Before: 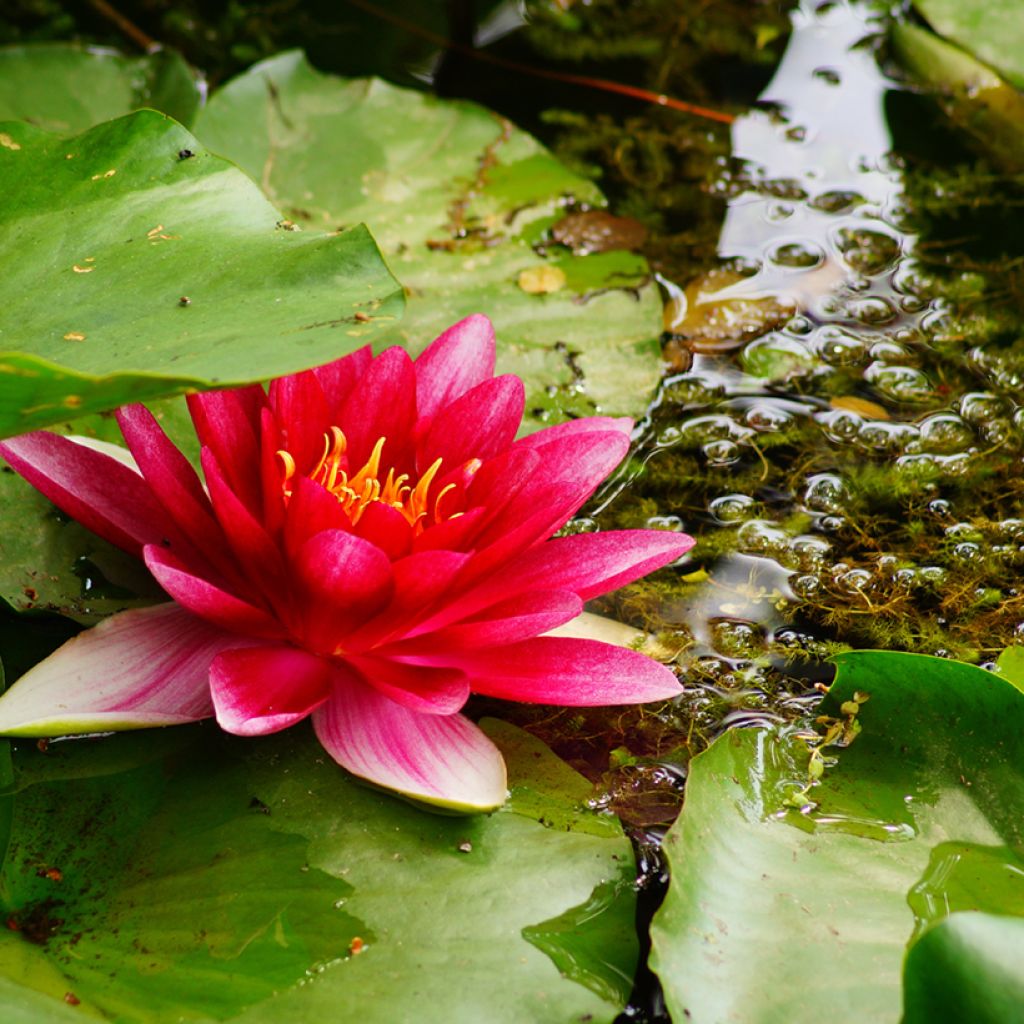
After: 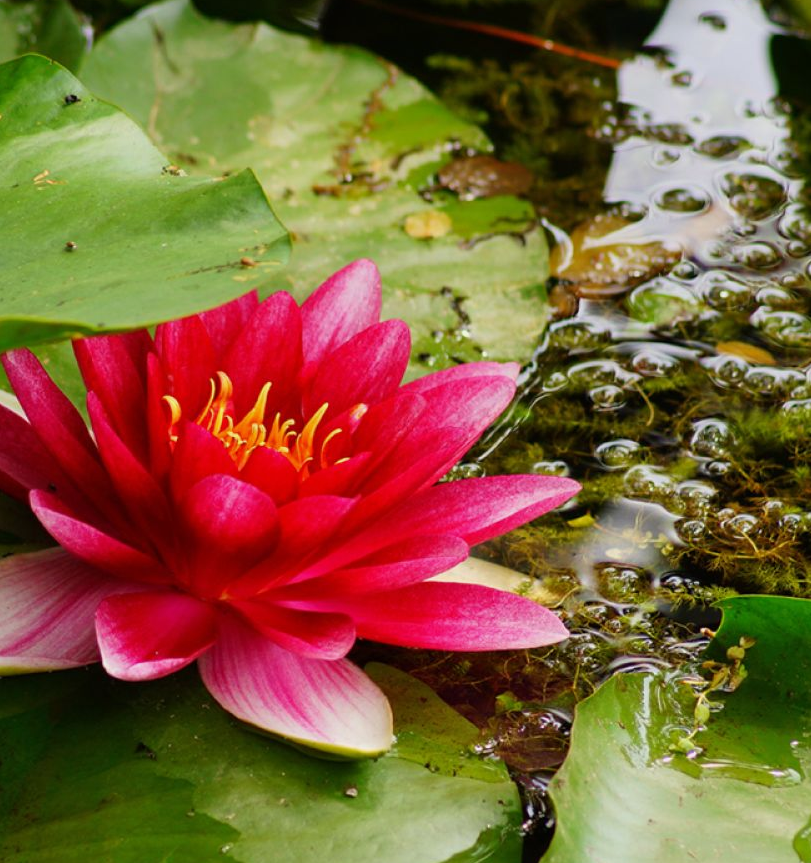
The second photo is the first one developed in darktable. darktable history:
exposure: exposure -0.151 EV, compensate highlight preservation false
crop: left 11.225%, top 5.381%, right 9.565%, bottom 10.314%
